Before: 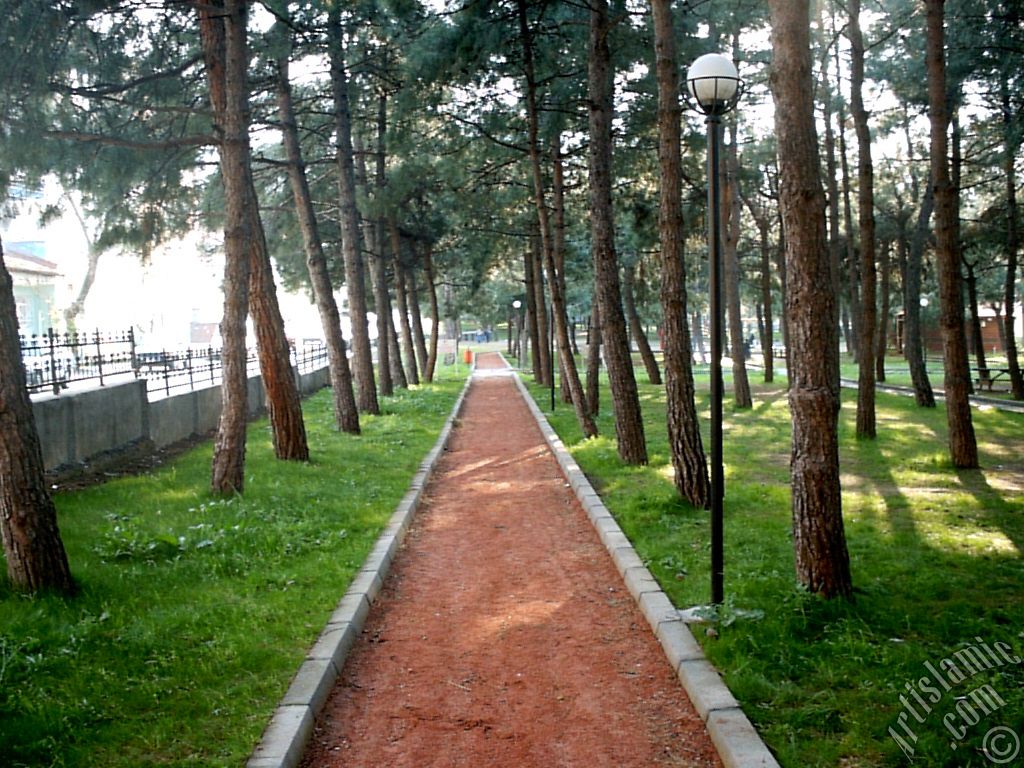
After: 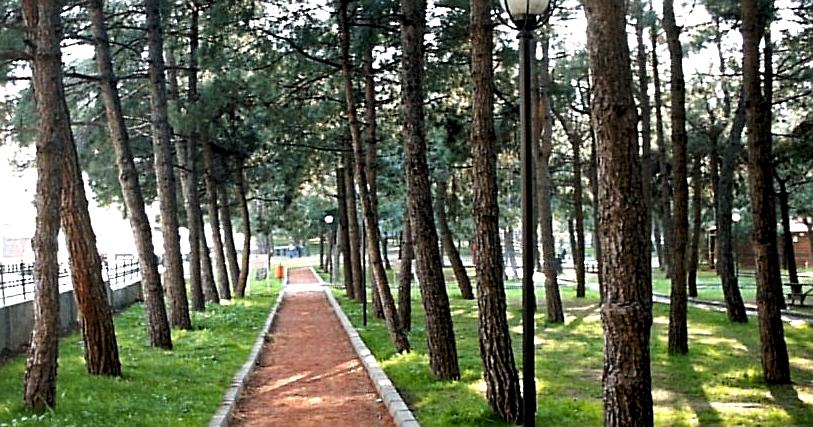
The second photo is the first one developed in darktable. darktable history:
sharpen: on, module defaults
haze removal: compatibility mode true, adaptive false
crop: left 18.38%, top 11.092%, right 2.134%, bottom 33.217%
shadows and highlights: highlights color adjustment 0%, soften with gaussian
levels: levels [0.052, 0.496, 0.908]
